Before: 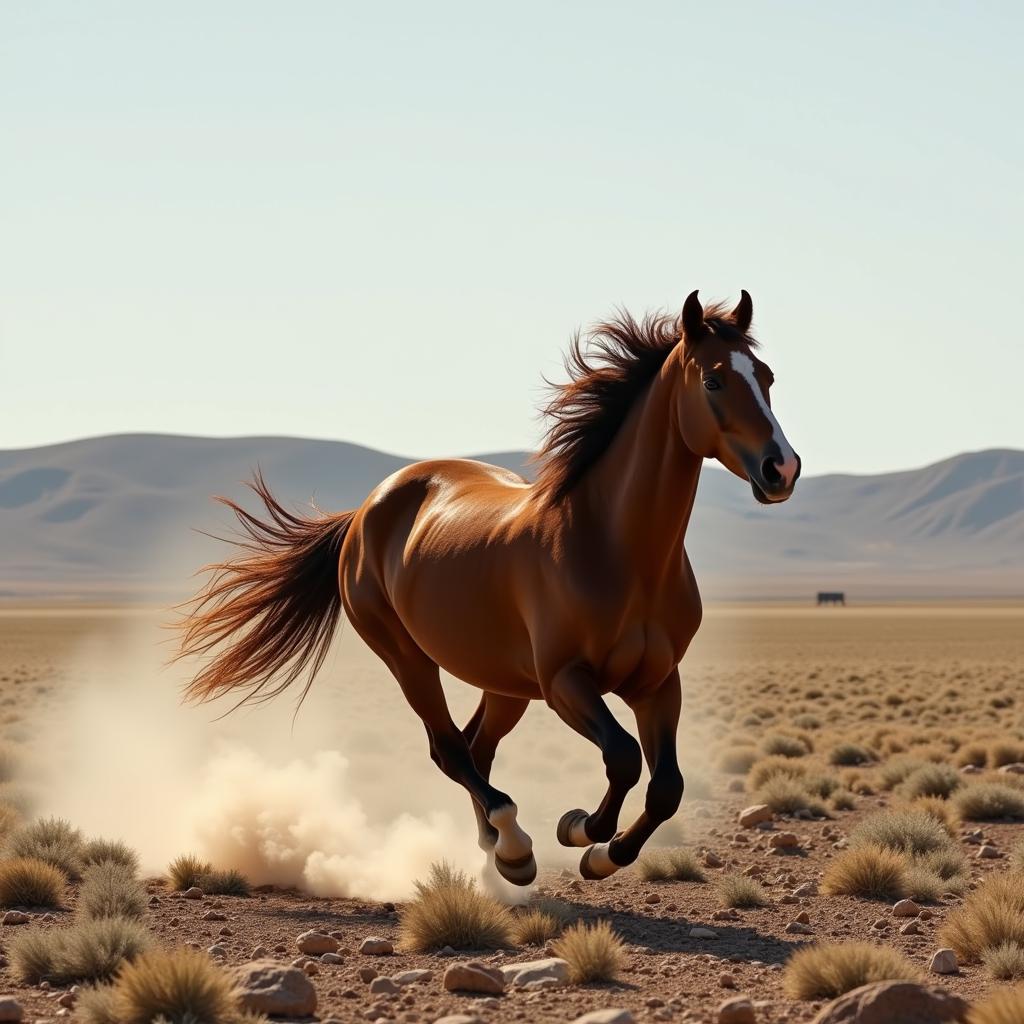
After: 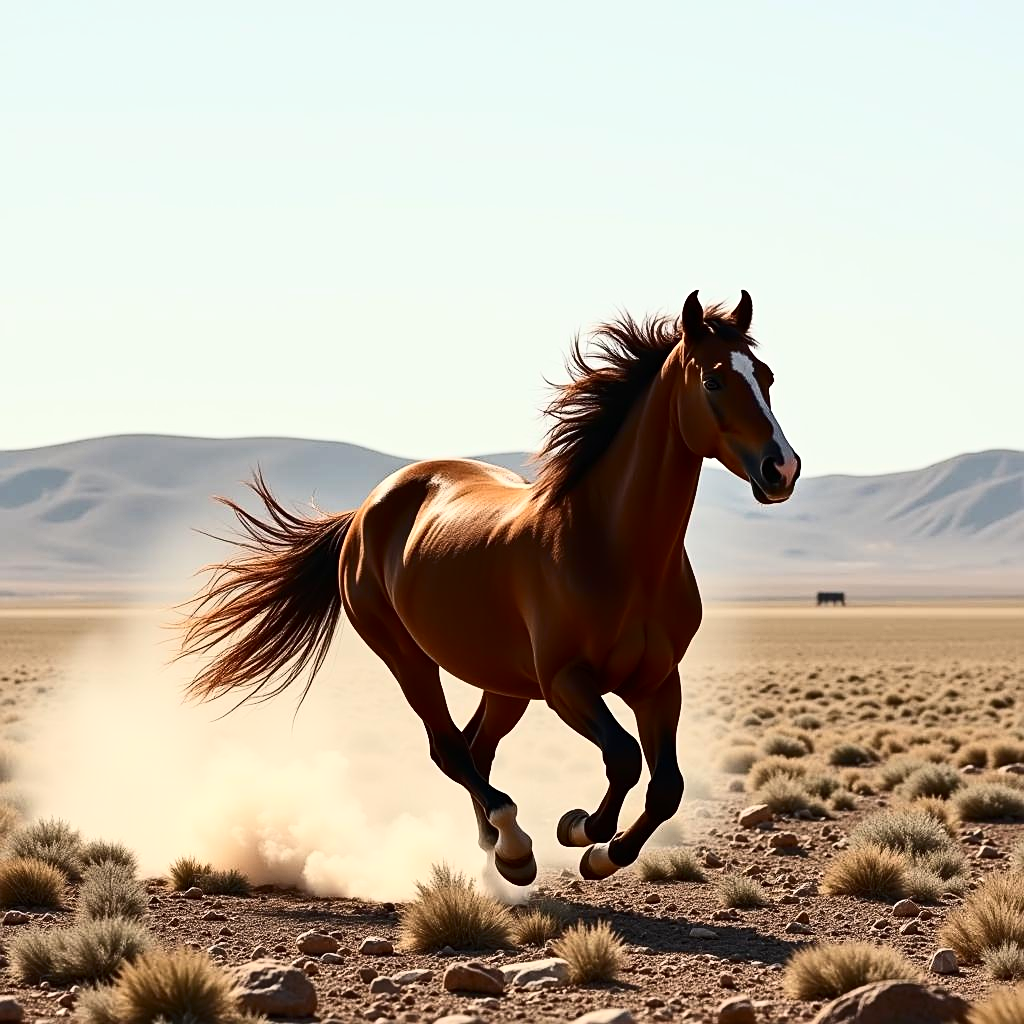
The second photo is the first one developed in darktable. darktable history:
sharpen: on, module defaults
contrast brightness saturation: contrast 0.385, brightness 0.109
